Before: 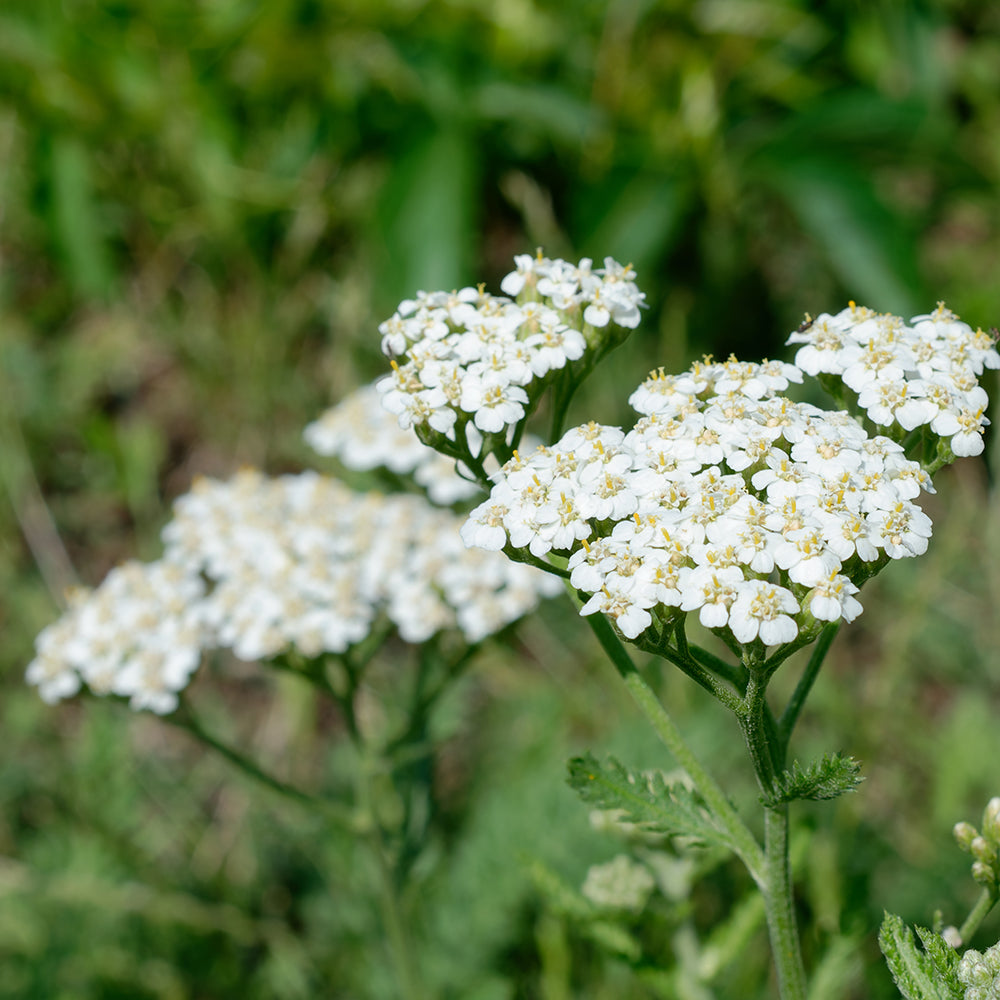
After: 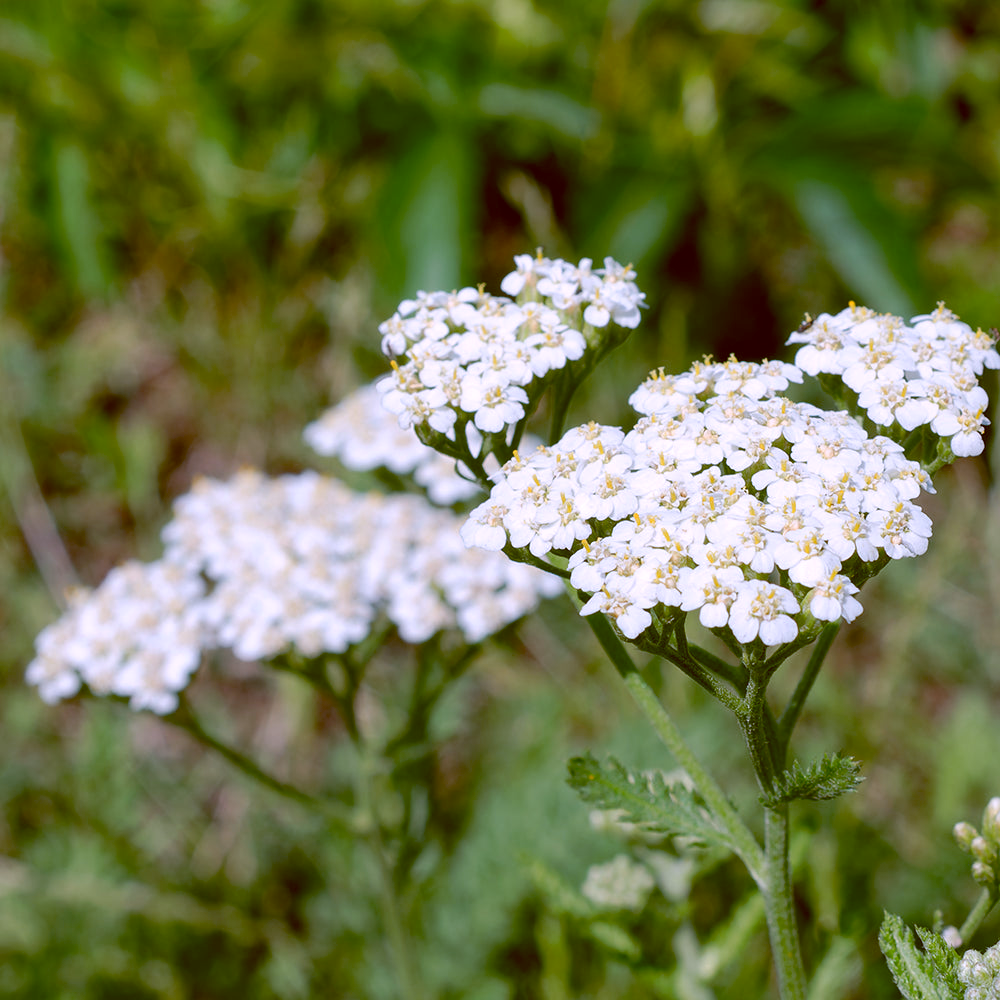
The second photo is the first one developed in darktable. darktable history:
color balance: lift [1, 1.015, 1.004, 0.985], gamma [1, 0.958, 0.971, 1.042], gain [1, 0.956, 0.977, 1.044]
white balance: red 1.066, blue 1.119
